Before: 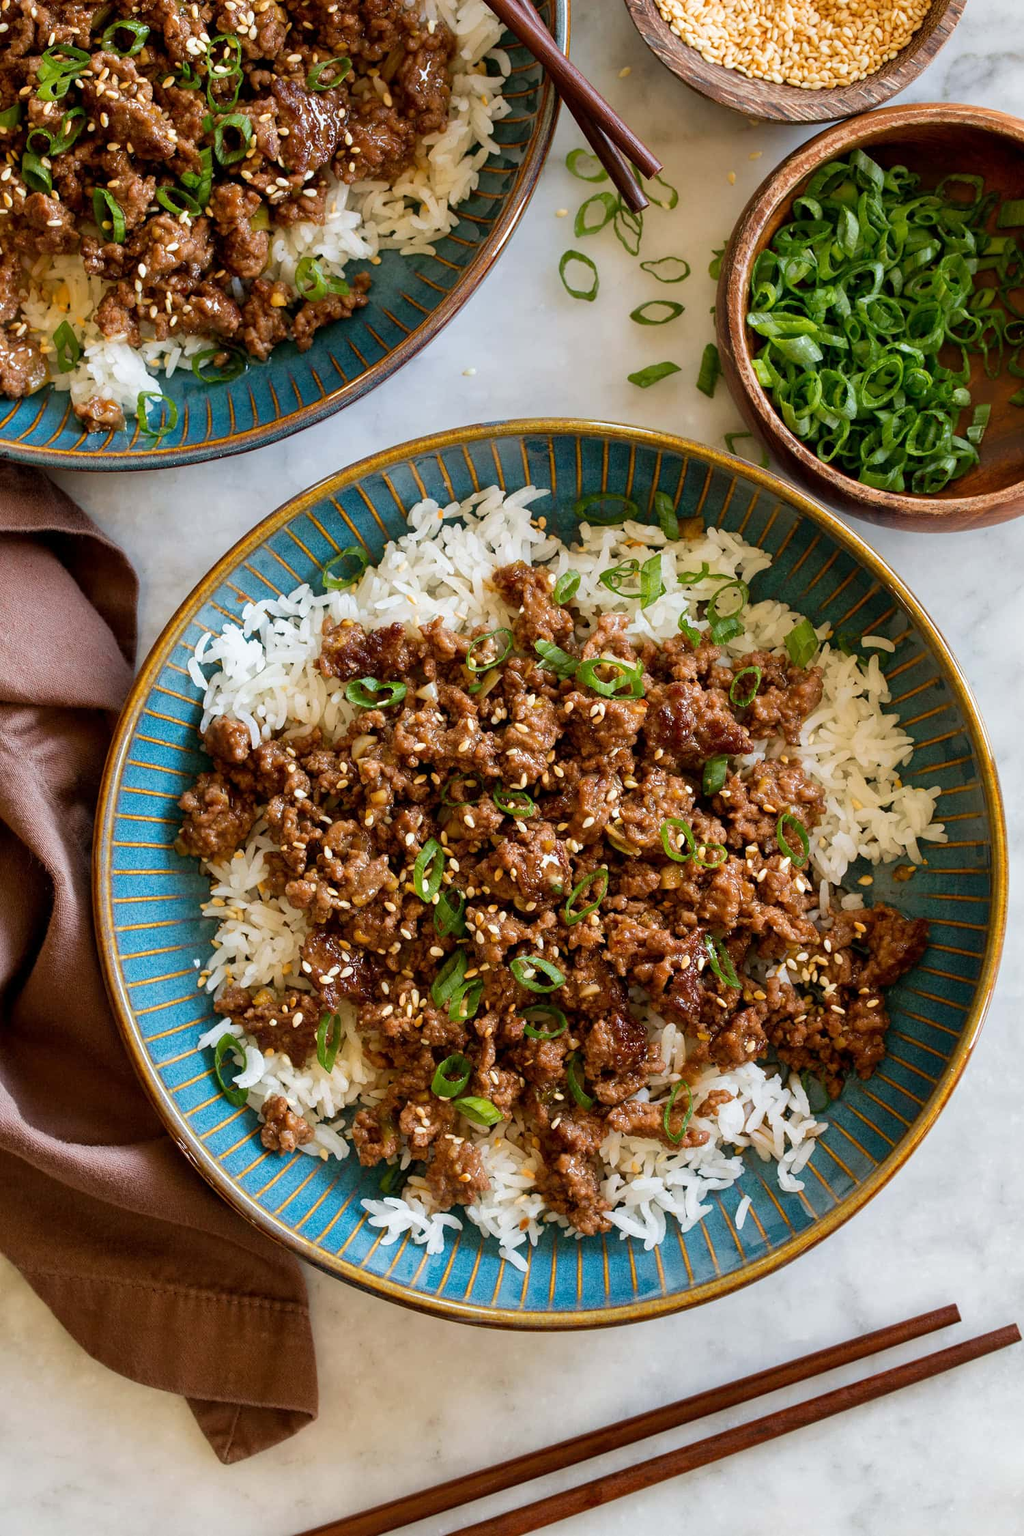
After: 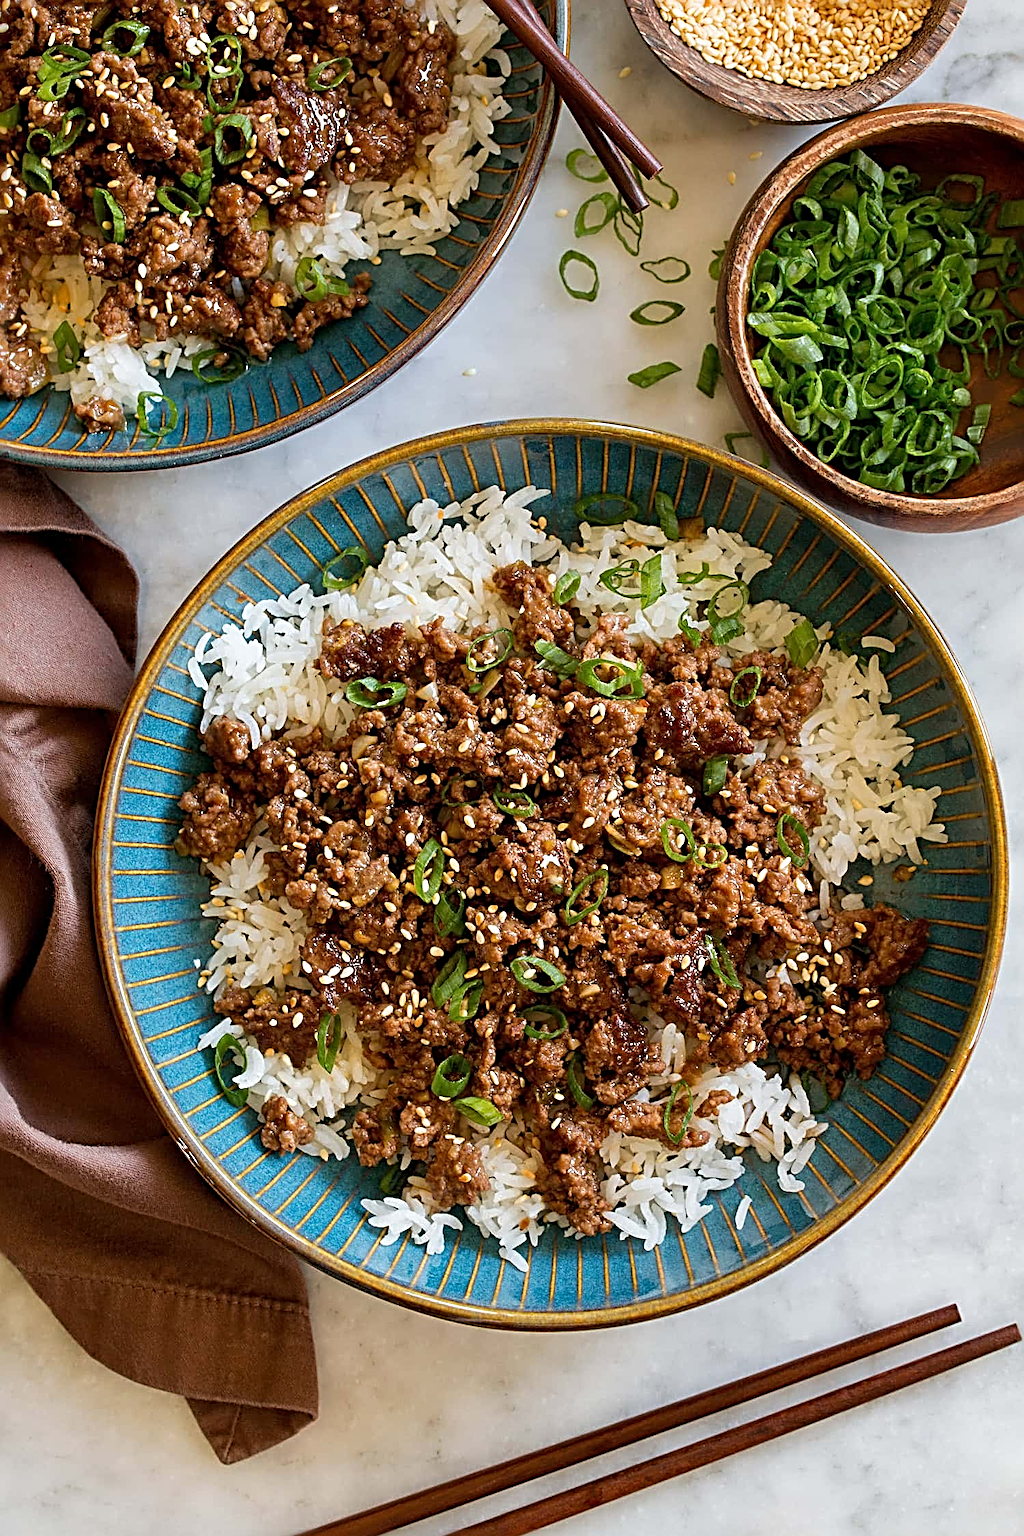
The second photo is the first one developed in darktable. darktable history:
sharpen: radius 3.732, amount 0.938
